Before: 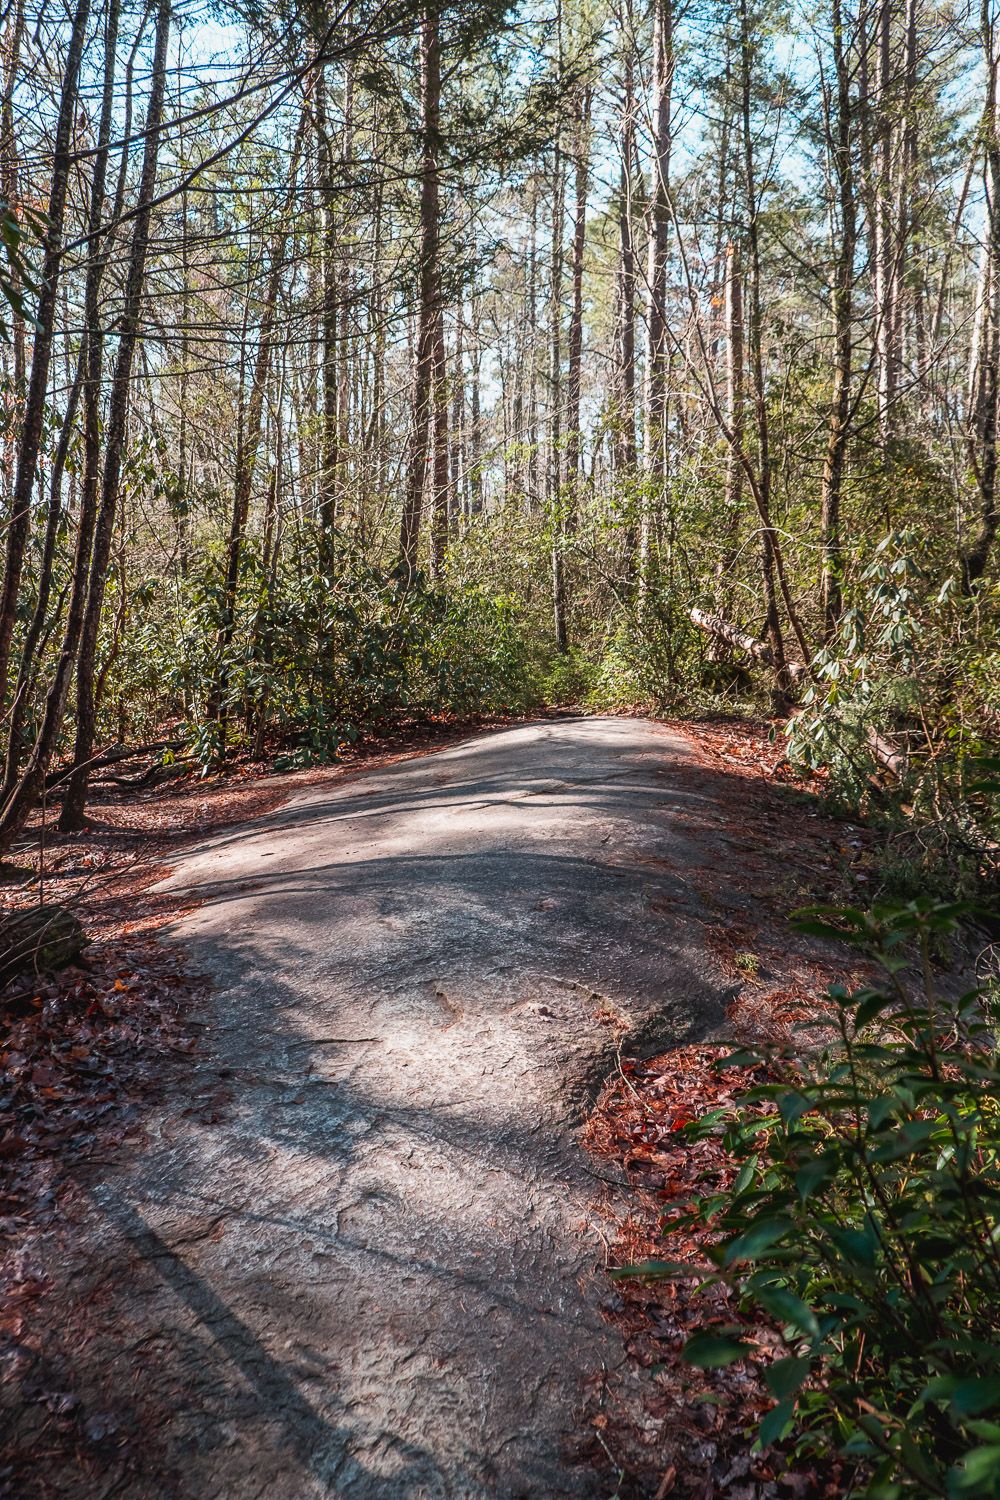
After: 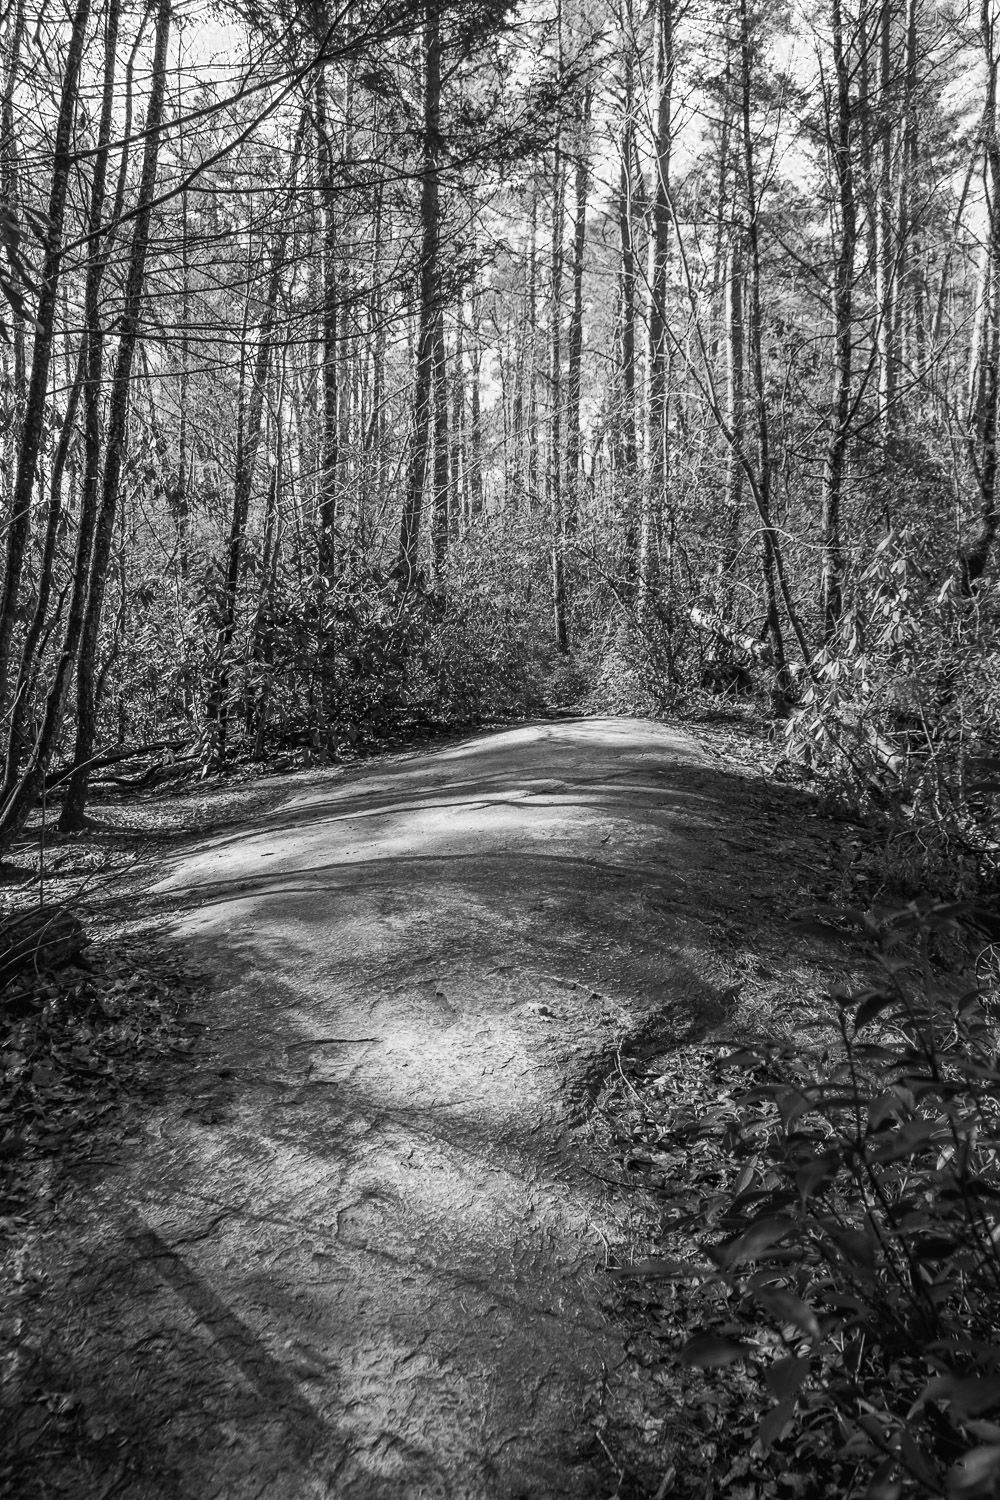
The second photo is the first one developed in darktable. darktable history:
color zones: curves: ch0 [(0, 0.613) (0.01, 0.613) (0.245, 0.448) (0.498, 0.529) (0.642, 0.665) (0.879, 0.777) (0.99, 0.613)]; ch1 [(0, 0) (0.143, 0) (0.286, 0) (0.429, 0) (0.571, 0) (0.714, 0) (0.857, 0)]
exposure: black level correction 0.002, exposure -0.107 EV, compensate highlight preservation false
